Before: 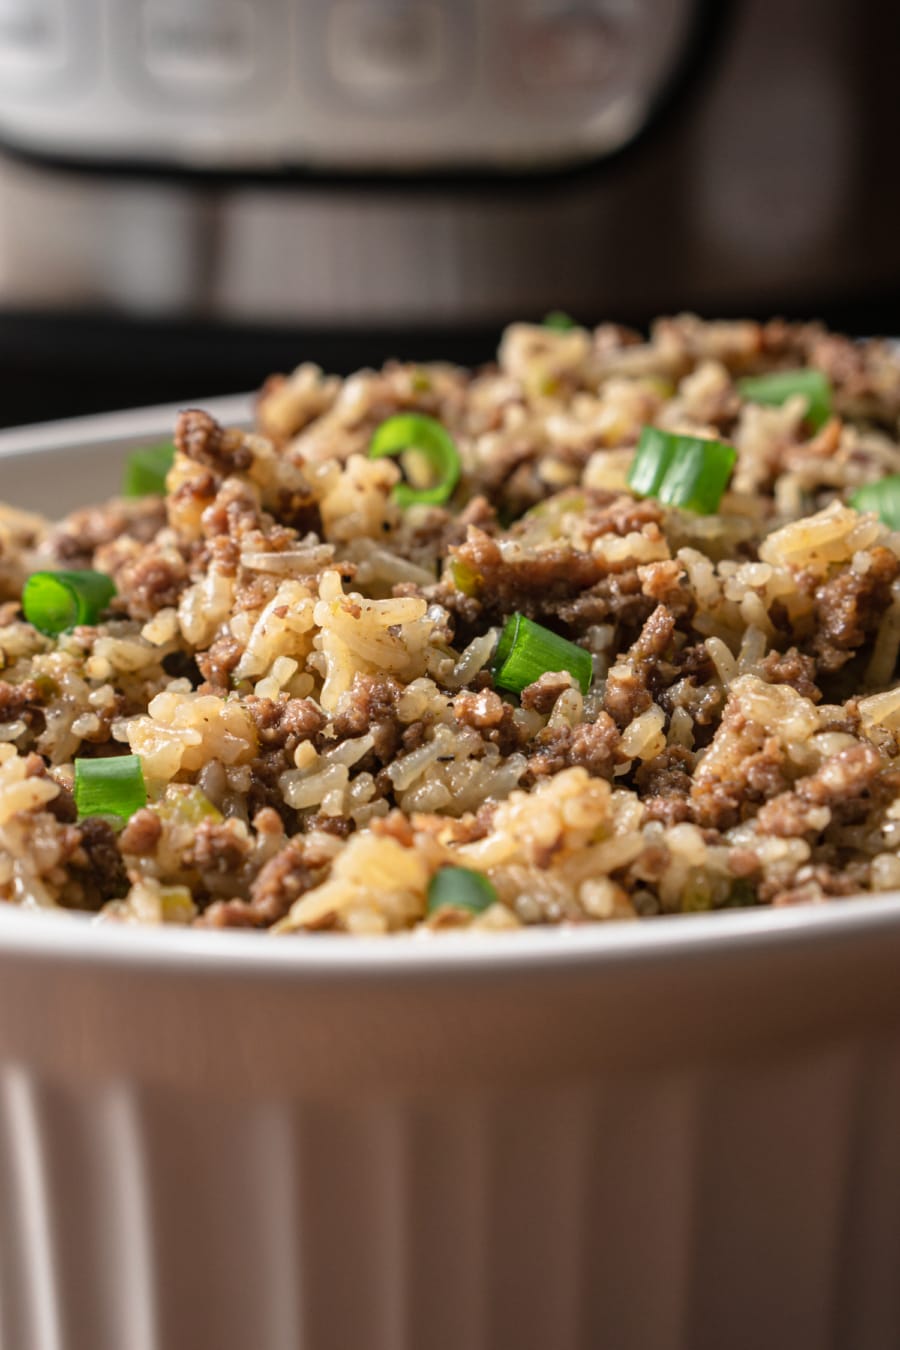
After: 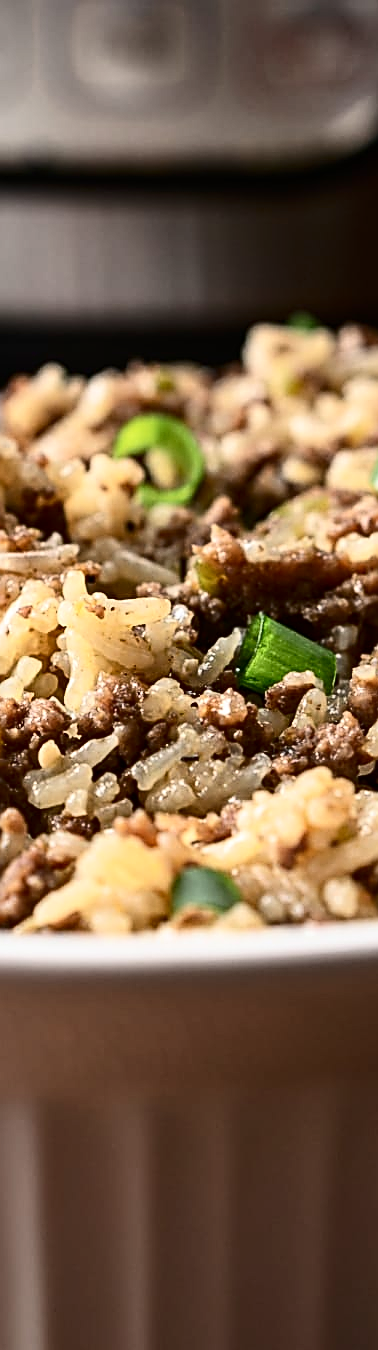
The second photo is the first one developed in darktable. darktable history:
crop: left 28.542%, right 29.362%
sharpen: amount 0.984
contrast brightness saturation: contrast 0.298
shadows and highlights: radius 126.68, shadows 30.51, highlights -30.95, low approximation 0.01, soften with gaussian
